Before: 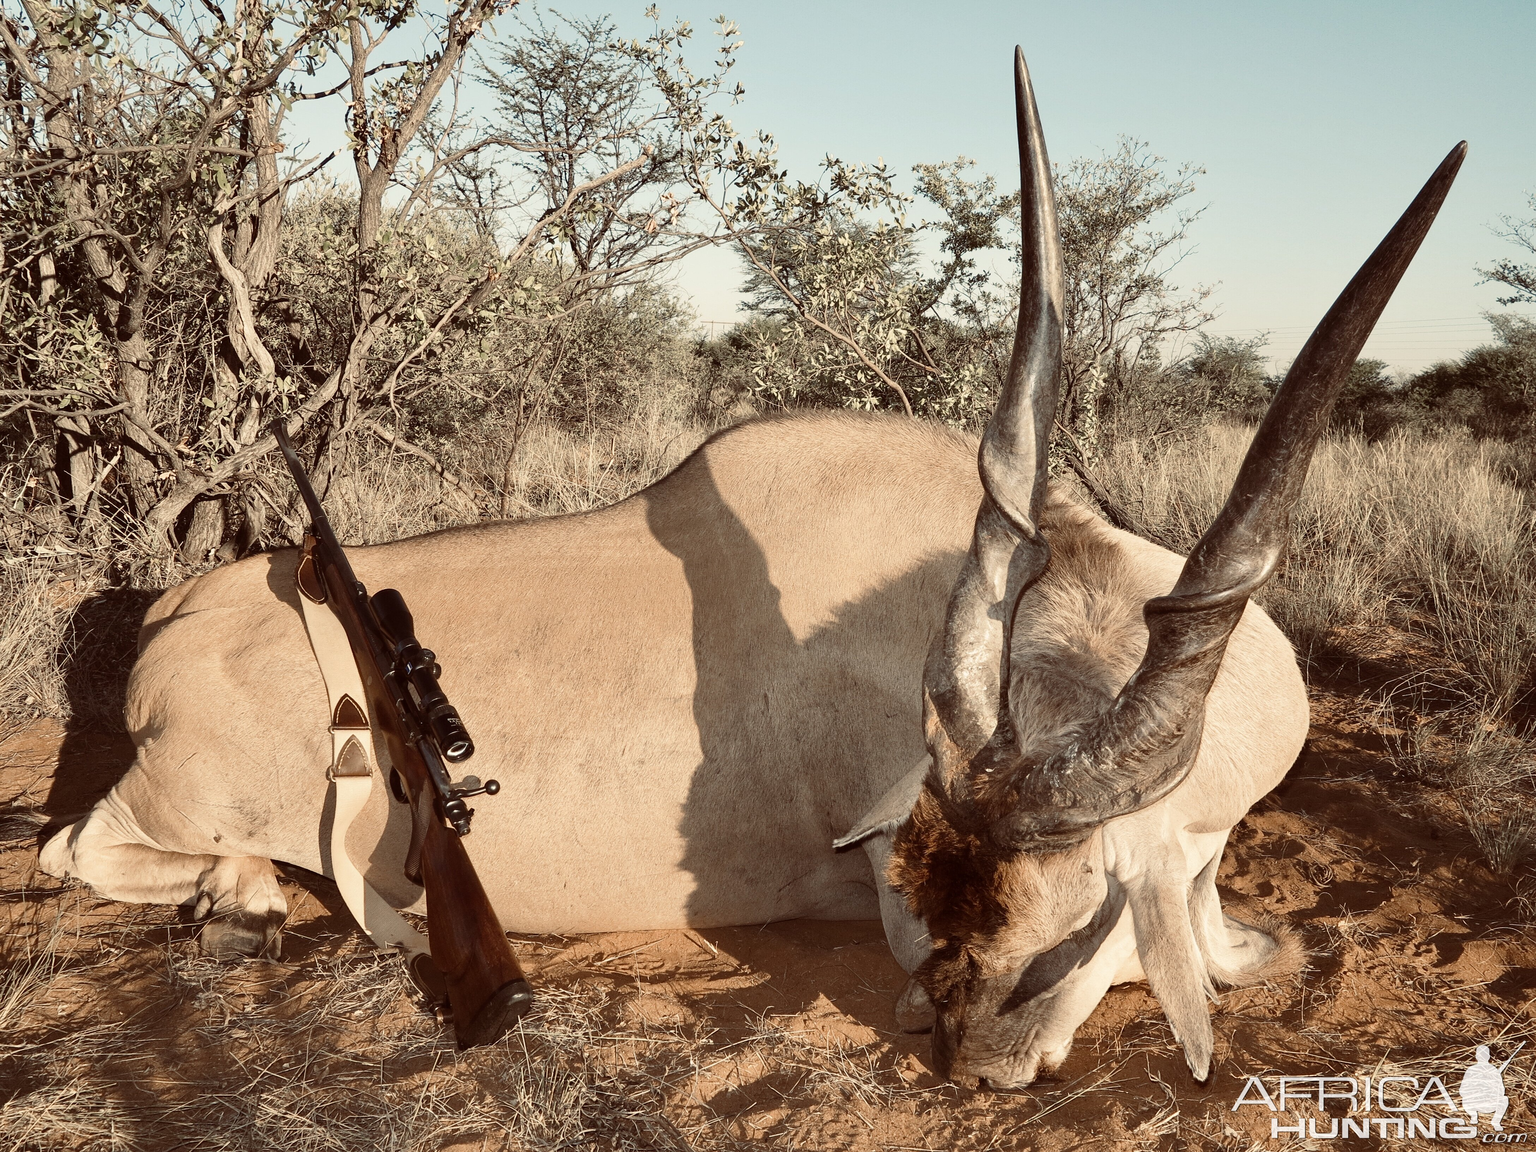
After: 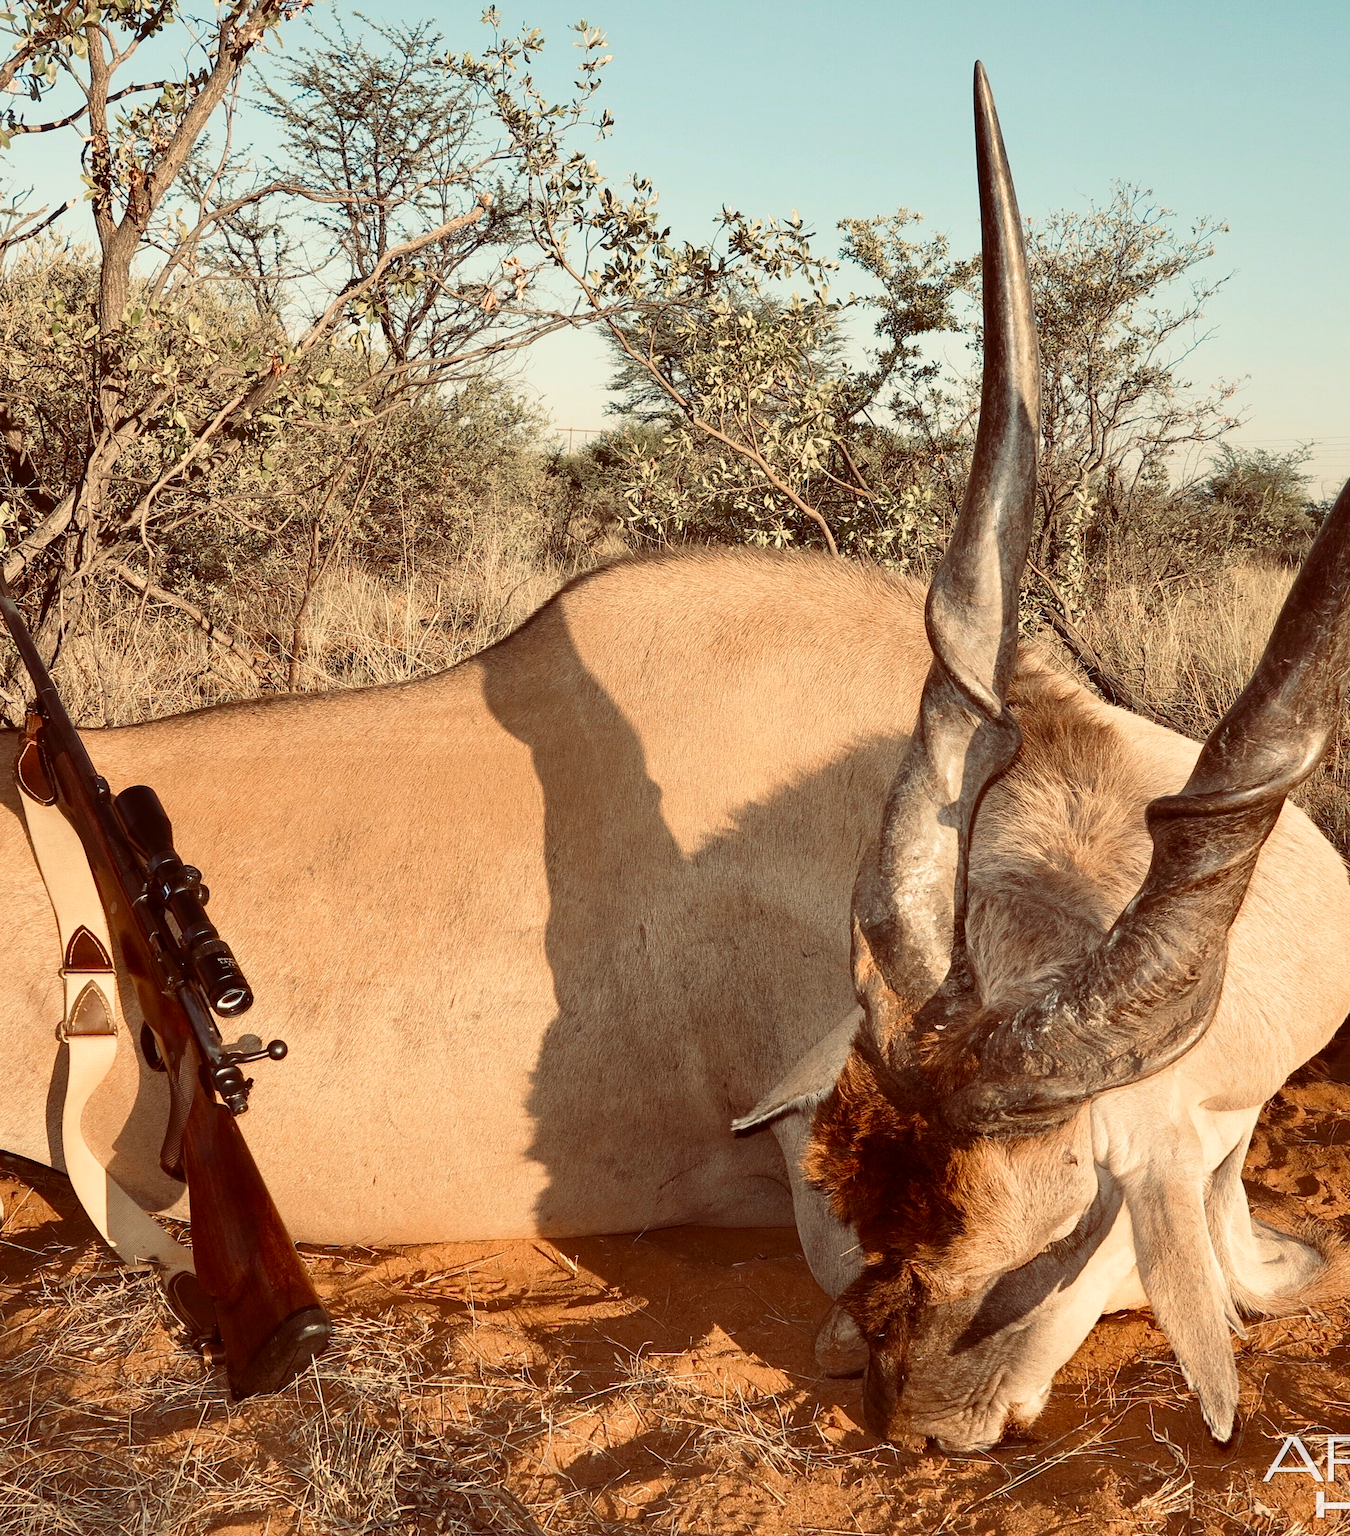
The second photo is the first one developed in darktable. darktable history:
crop and rotate: left 18.537%, right 15.495%
color correction: highlights b* -0.018, saturation 1.33
